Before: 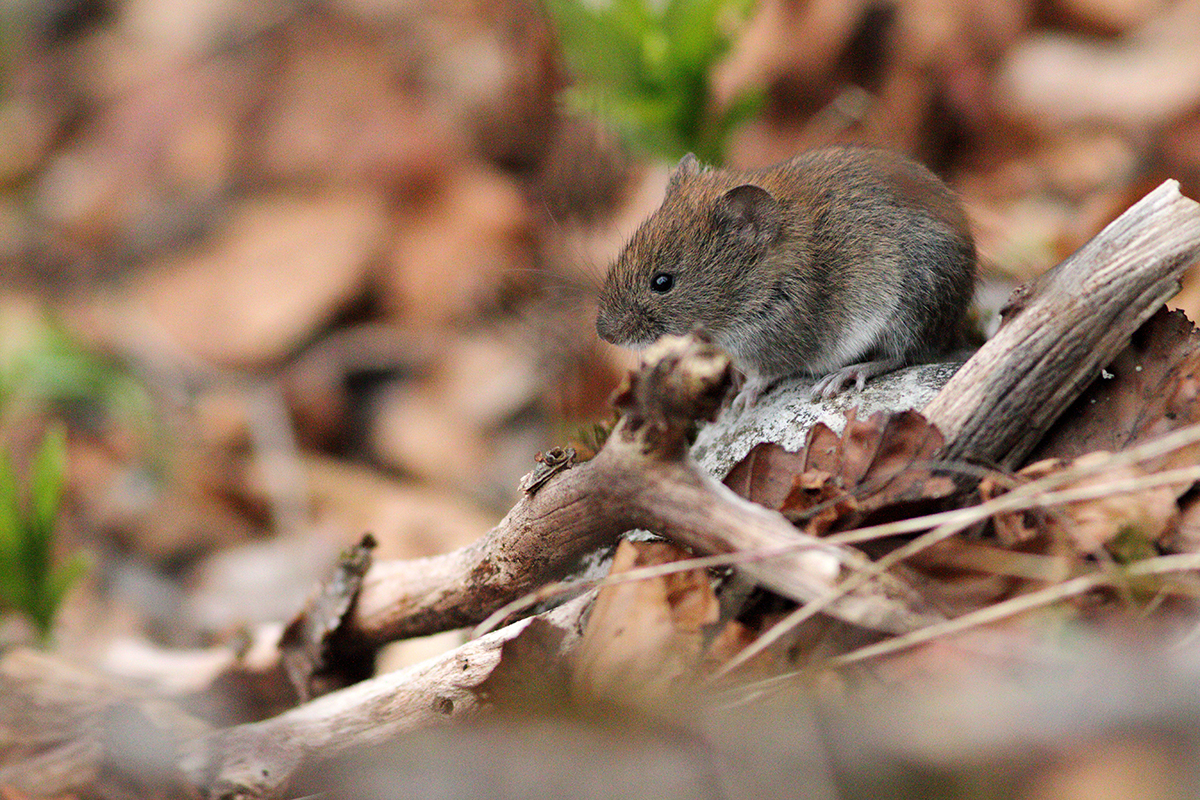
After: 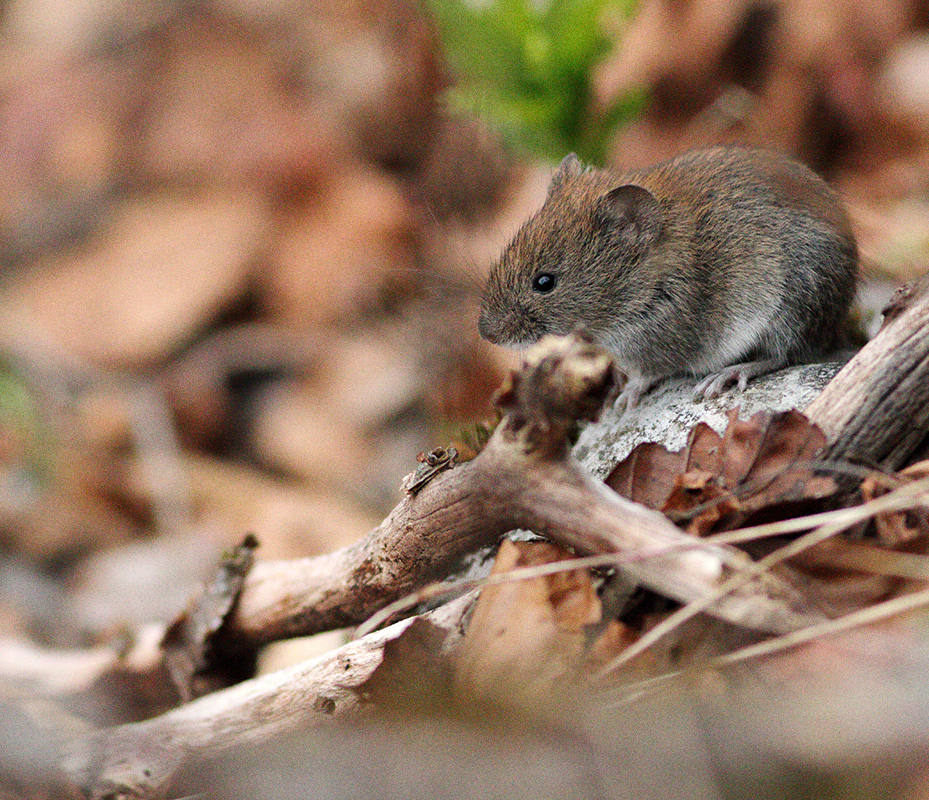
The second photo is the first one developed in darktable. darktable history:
grain: coarseness 0.47 ISO
crop: left 9.88%, right 12.664%
